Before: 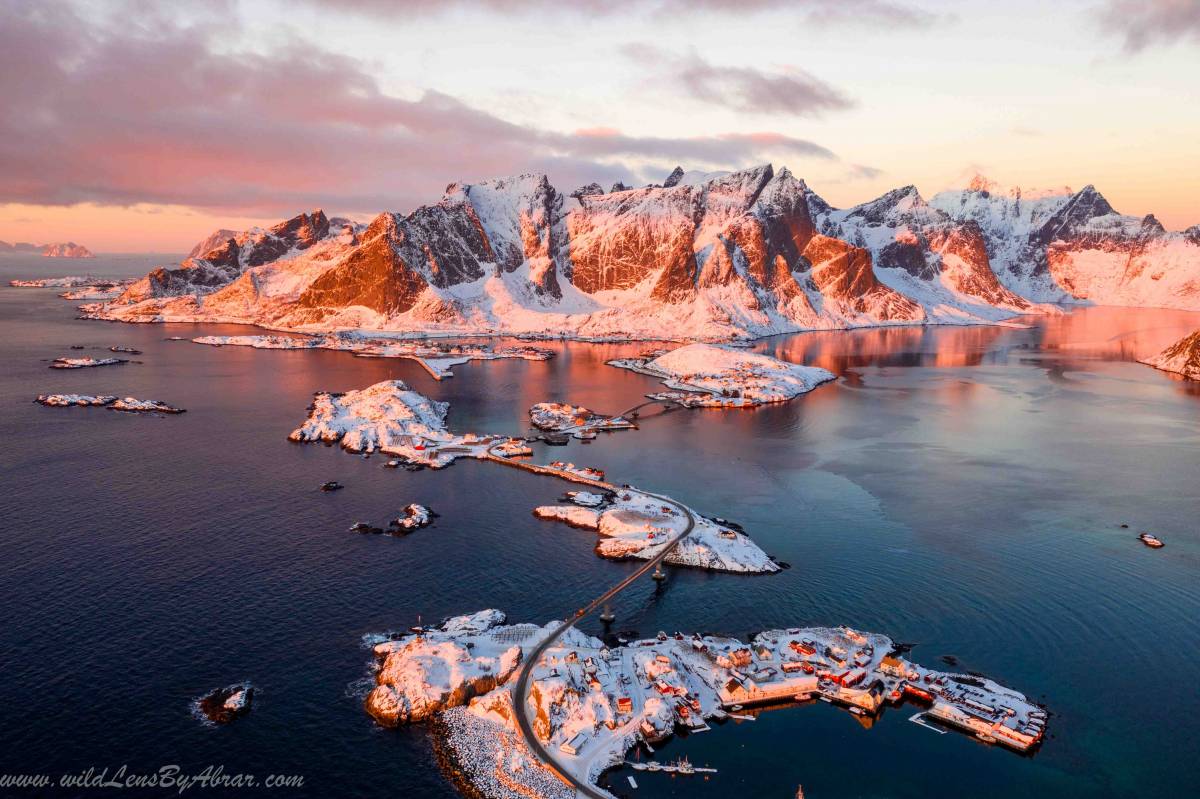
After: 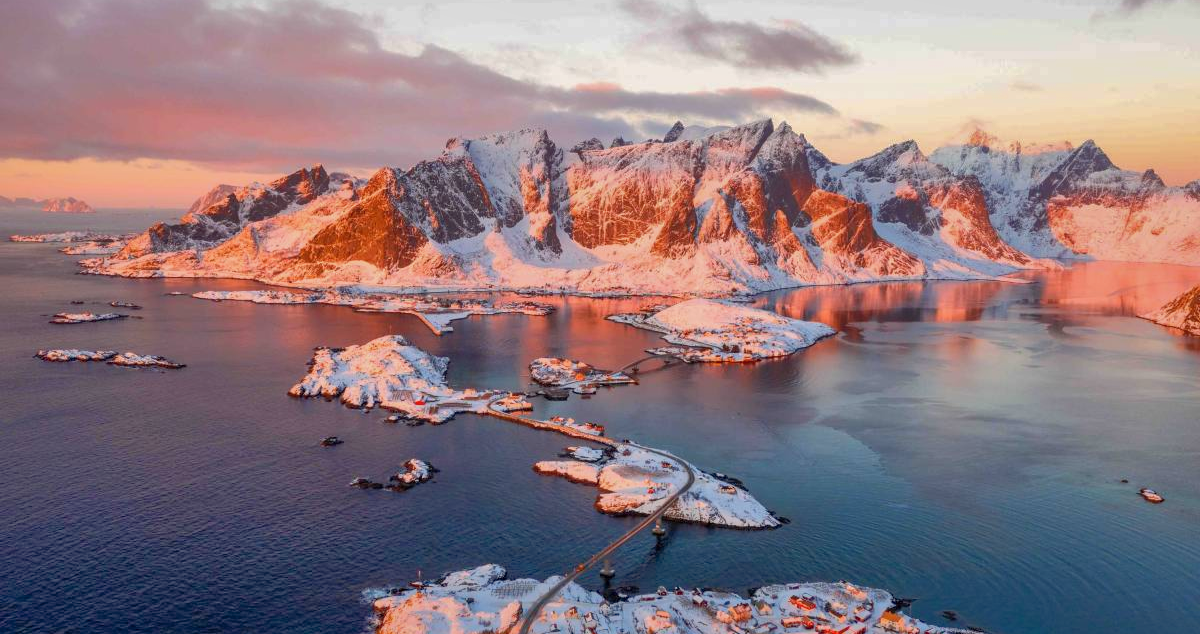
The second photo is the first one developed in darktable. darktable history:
shadows and highlights: shadows 60, highlights -60
crop and rotate: top 5.667%, bottom 14.937%
